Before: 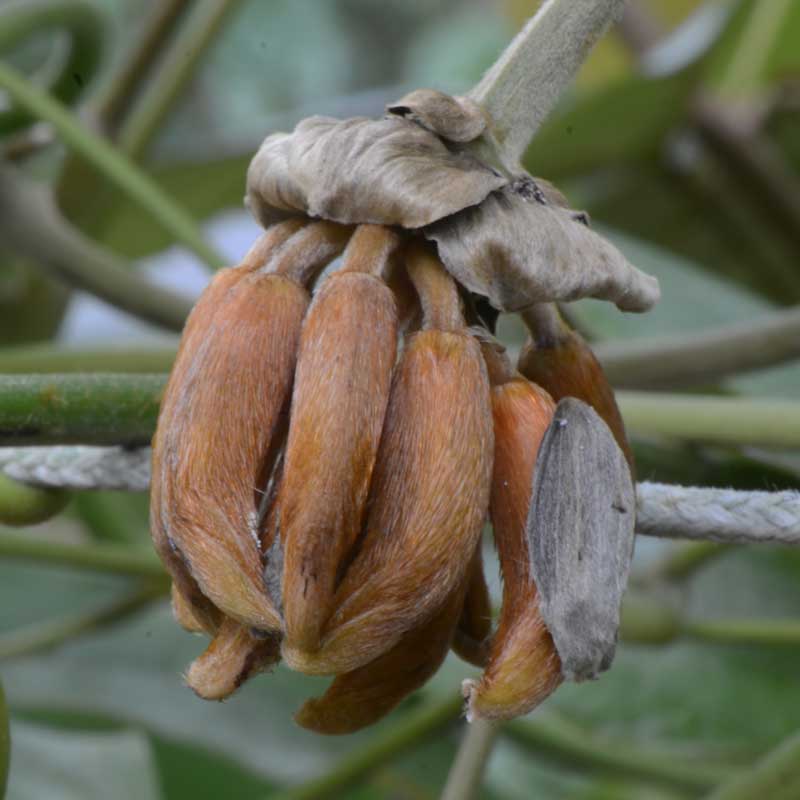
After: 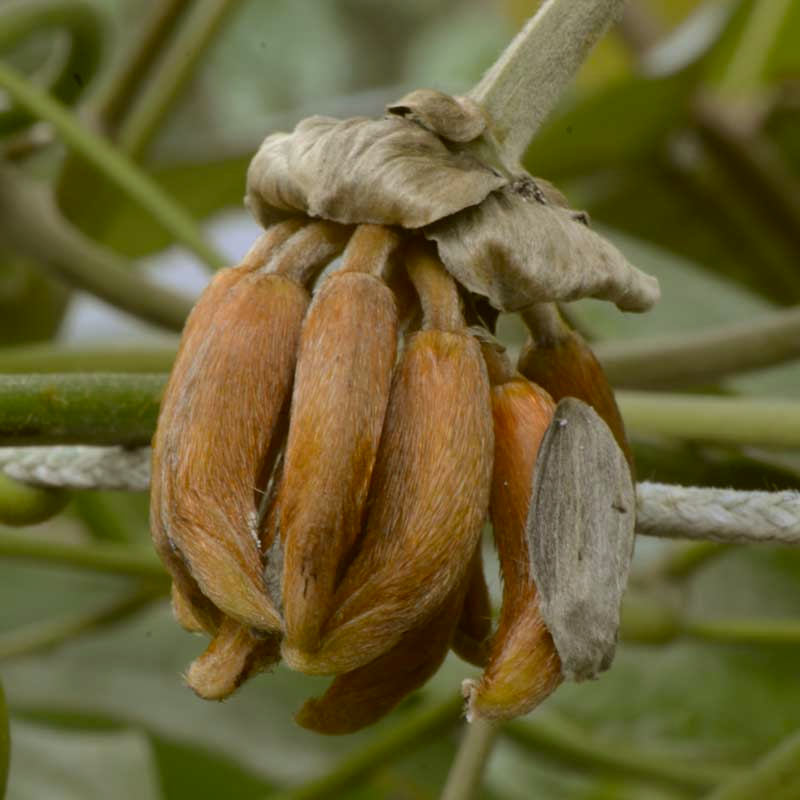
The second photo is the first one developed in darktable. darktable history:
base curve: curves: ch0 [(0, 0) (0.303, 0.277) (1, 1)]
color correction: highlights a* -1.43, highlights b* 10.12, shadows a* 0.395, shadows b* 19.35
color zones: curves: ch2 [(0, 0.5) (0.143, 0.5) (0.286, 0.489) (0.415, 0.421) (0.571, 0.5) (0.714, 0.5) (0.857, 0.5) (1, 0.5)]
